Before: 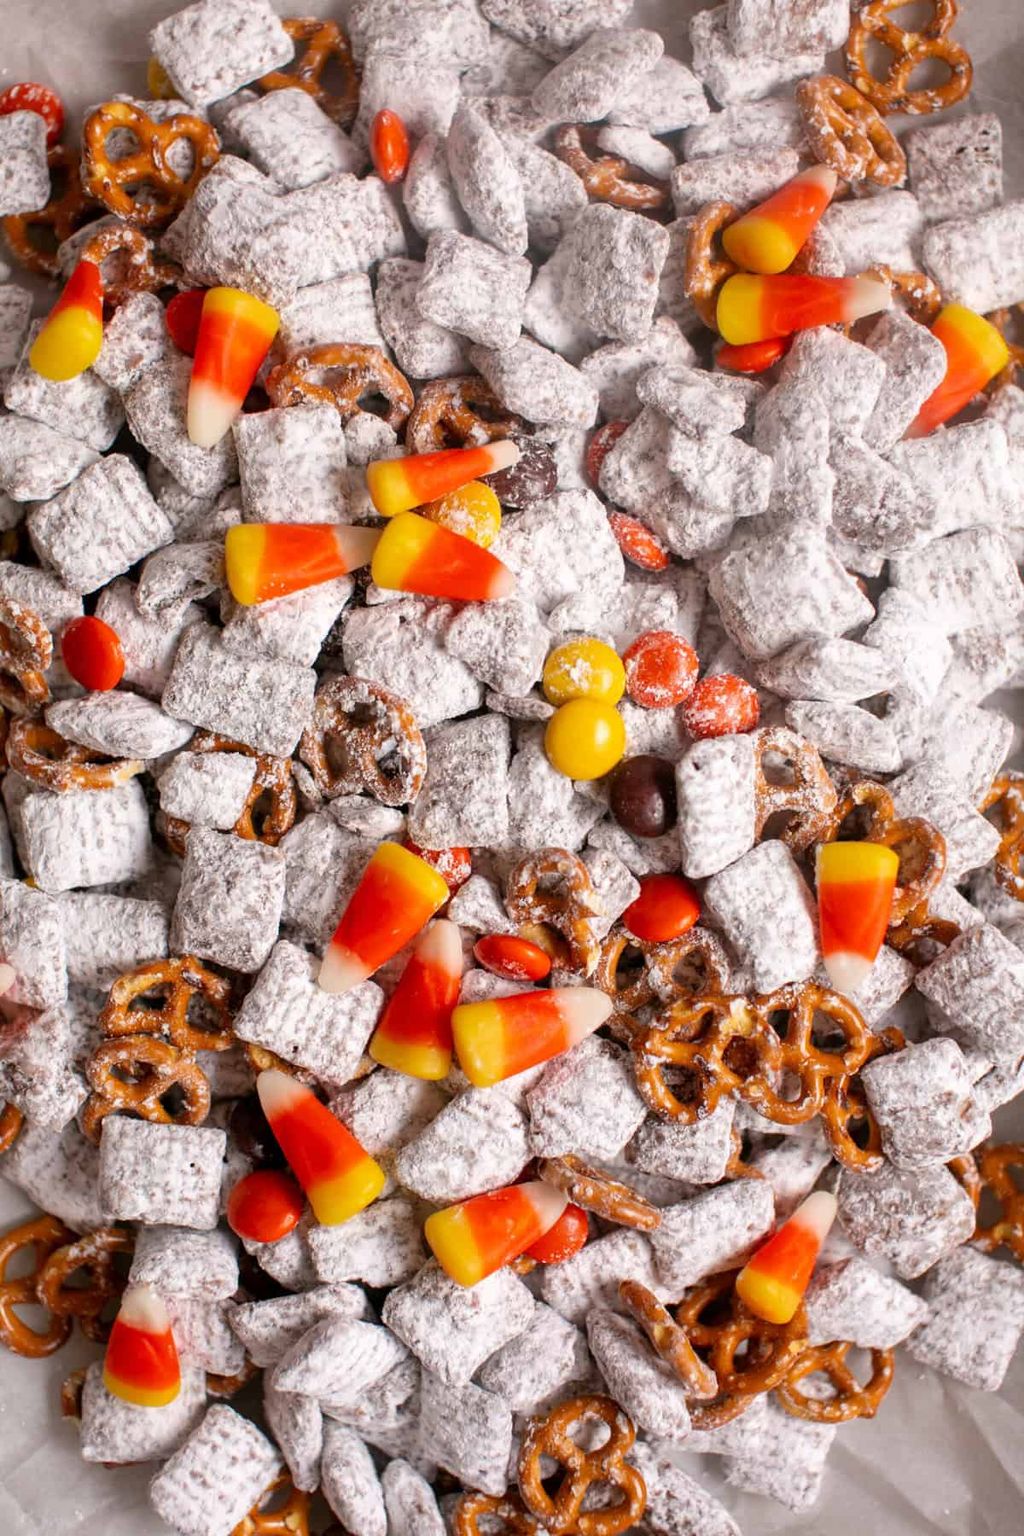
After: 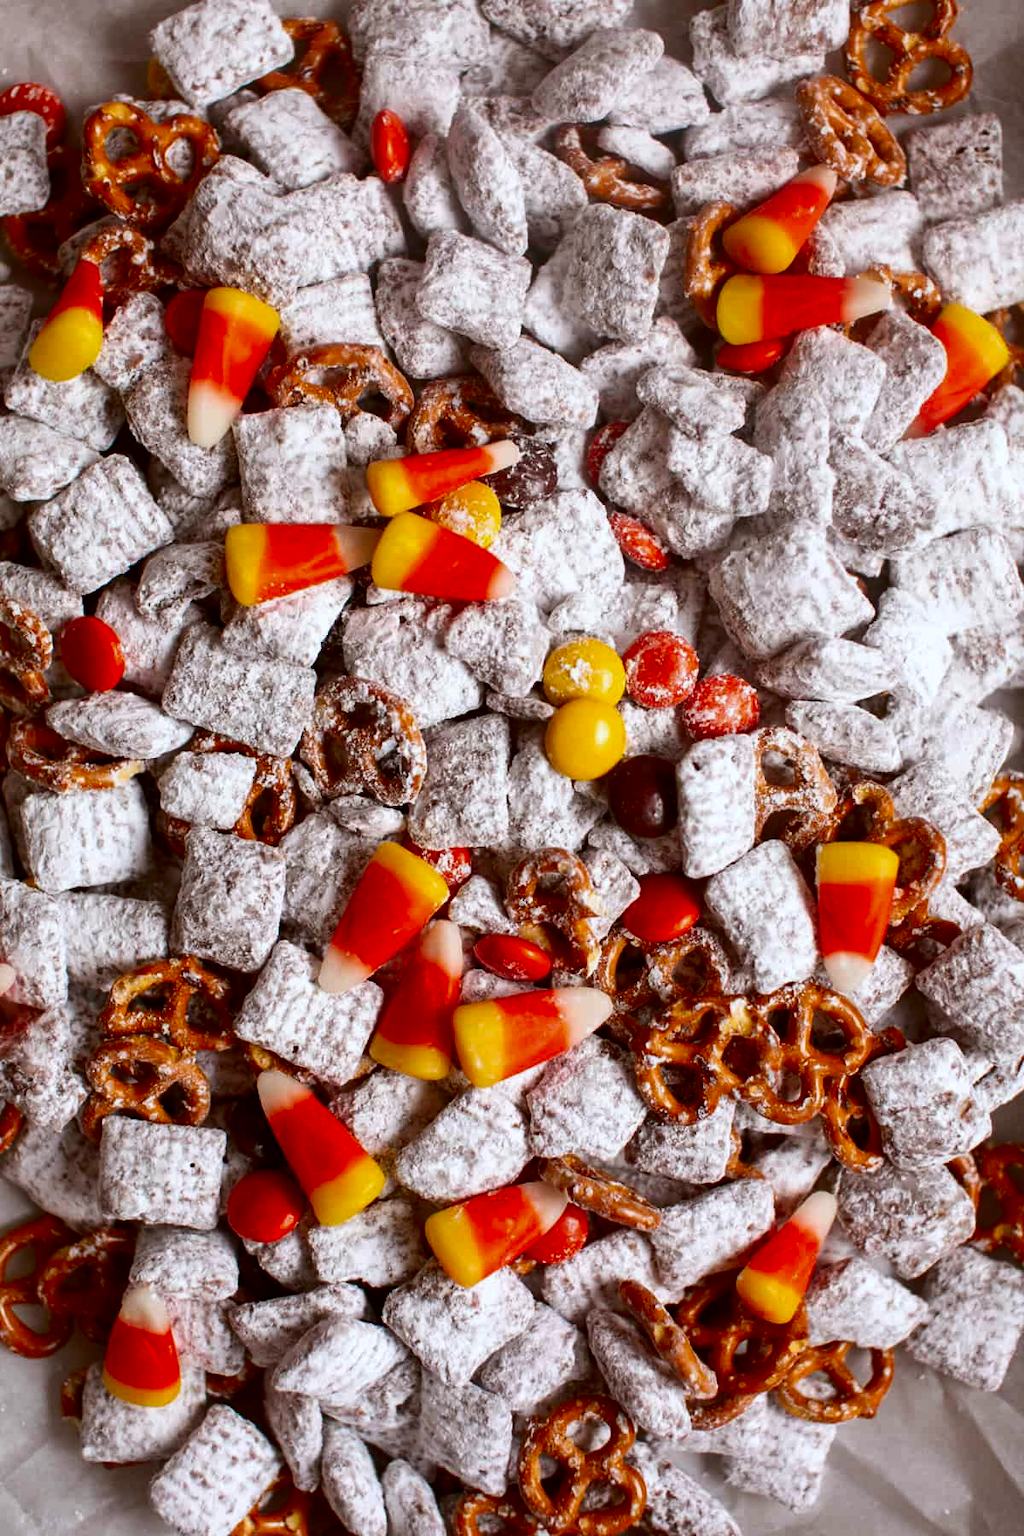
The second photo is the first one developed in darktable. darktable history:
contrast brightness saturation: contrast 0.13, brightness -0.24, saturation 0.14
color correction: highlights a* -3.28, highlights b* -6.24, shadows a* 3.1, shadows b* 5.19
